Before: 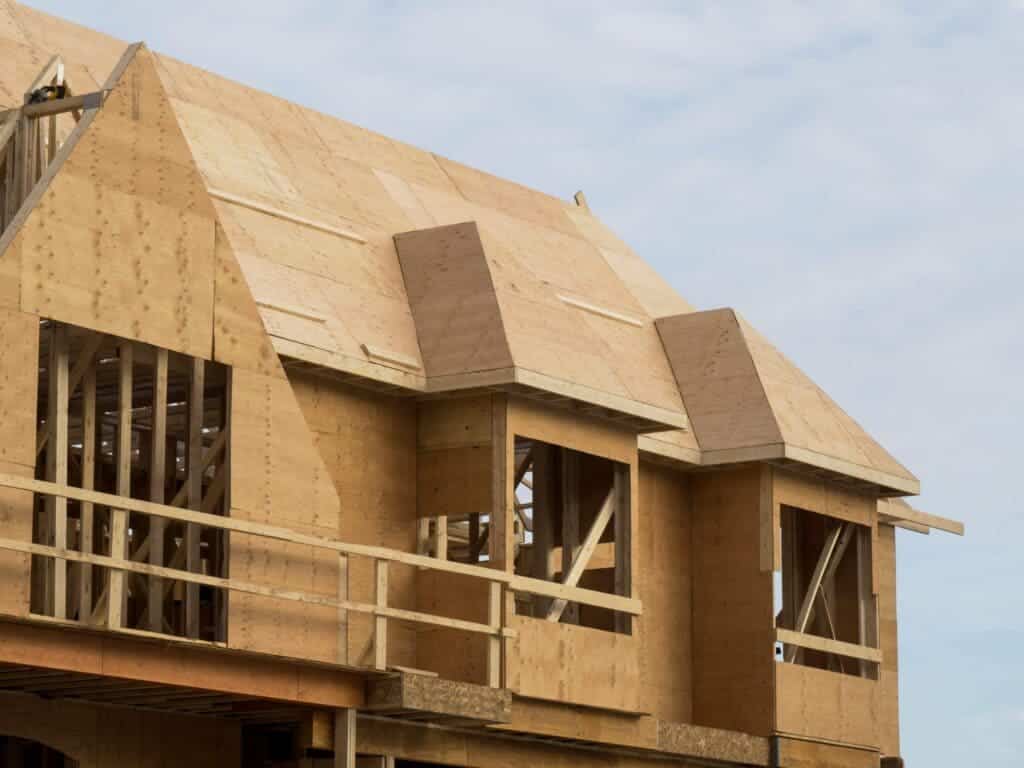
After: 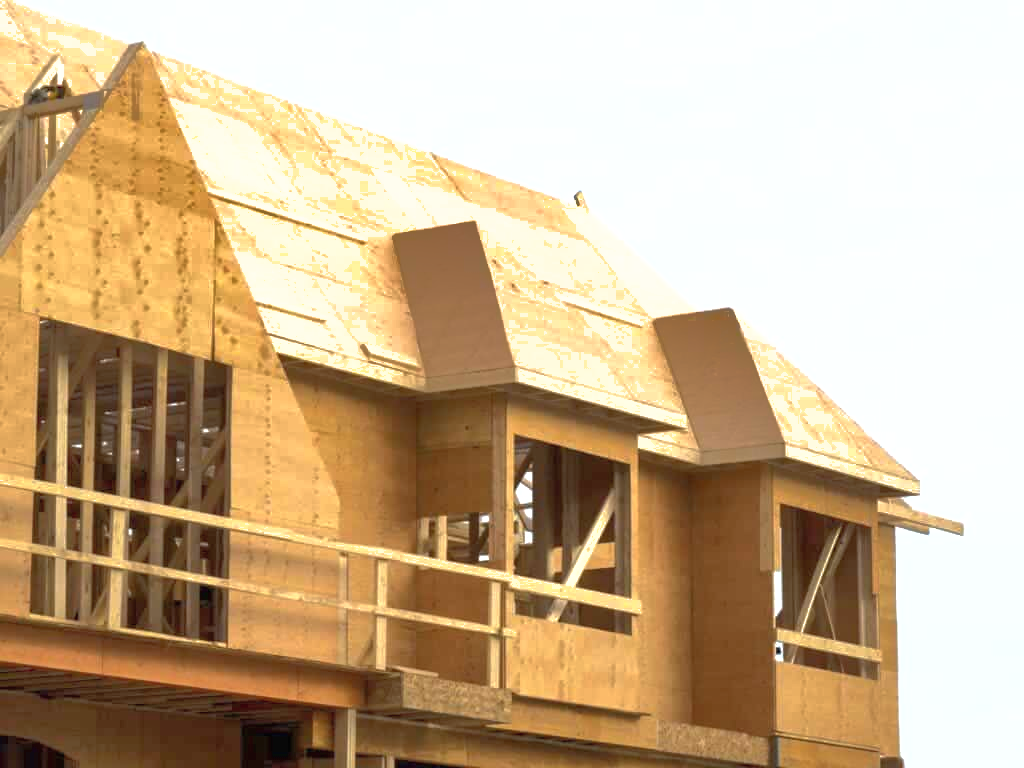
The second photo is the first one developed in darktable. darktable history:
exposure: black level correction 0, exposure 0.9 EV, compensate highlight preservation false
shadows and highlights: shadows 60, highlights -60
